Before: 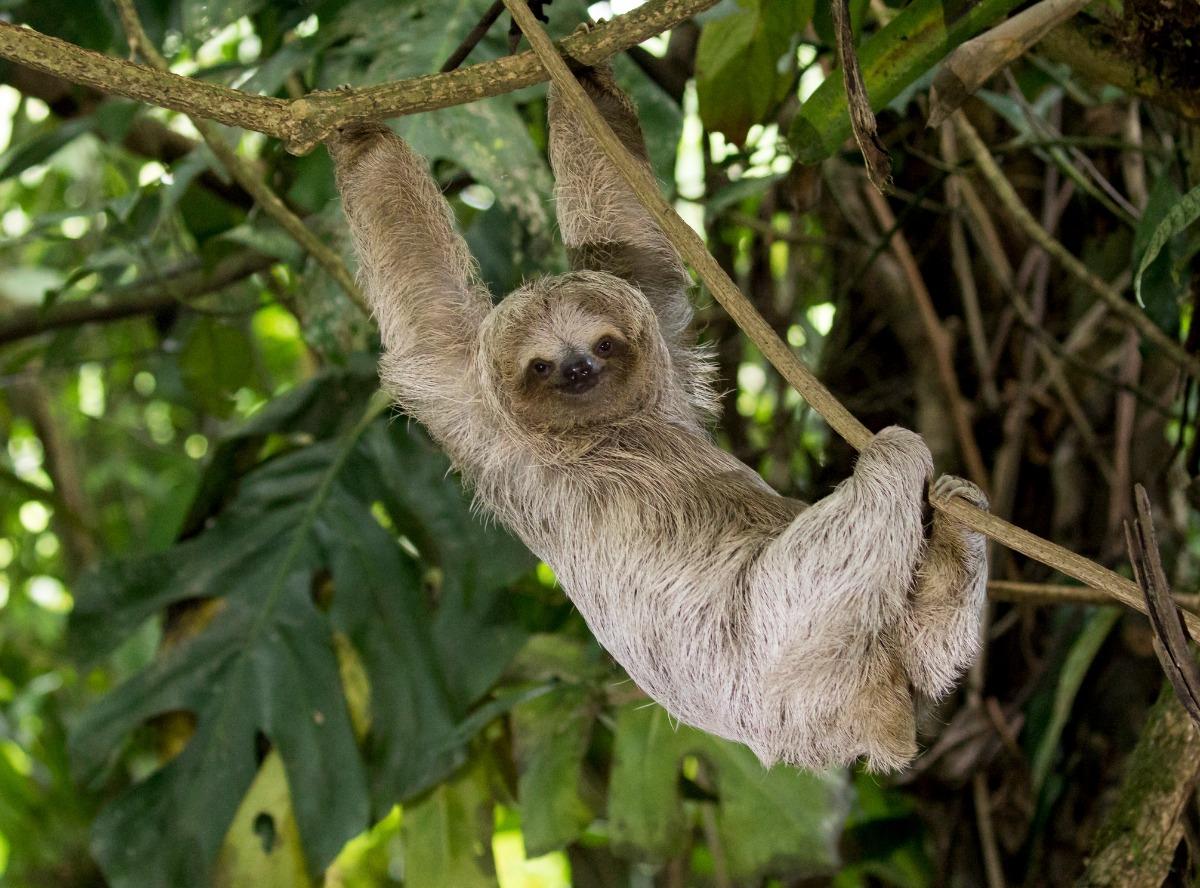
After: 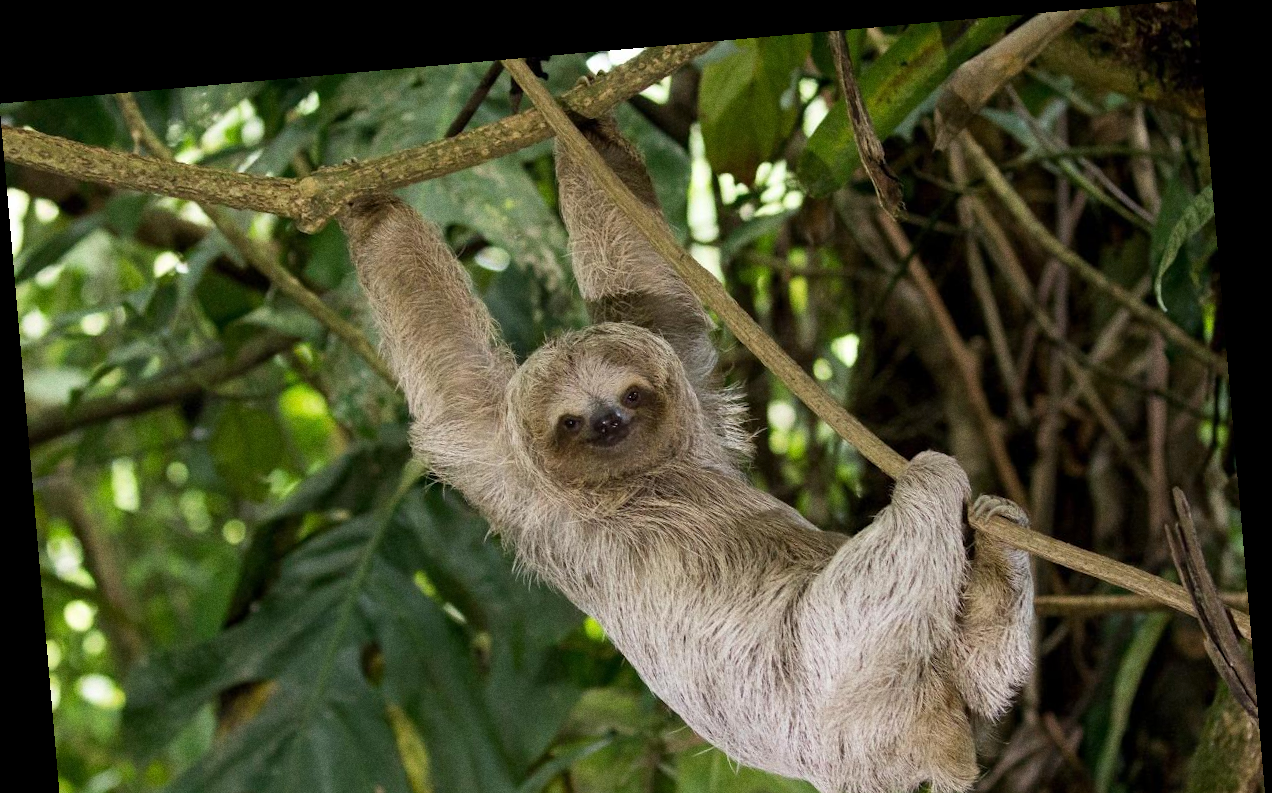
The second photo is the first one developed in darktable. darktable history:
crop: bottom 19.644%
grain: coarseness 0.09 ISO
rotate and perspective: rotation -4.98°, automatic cropping off
